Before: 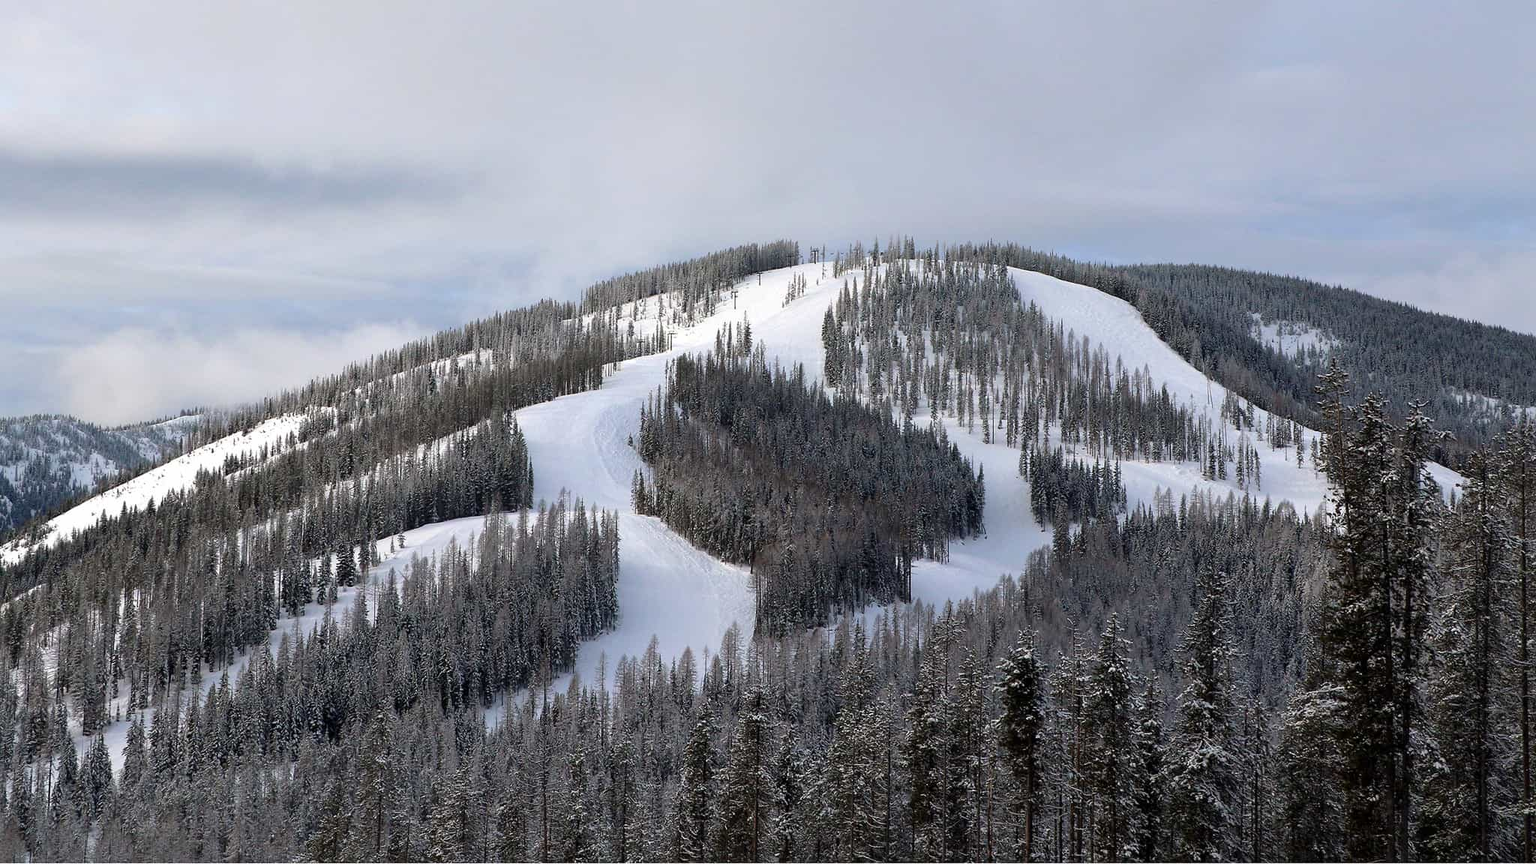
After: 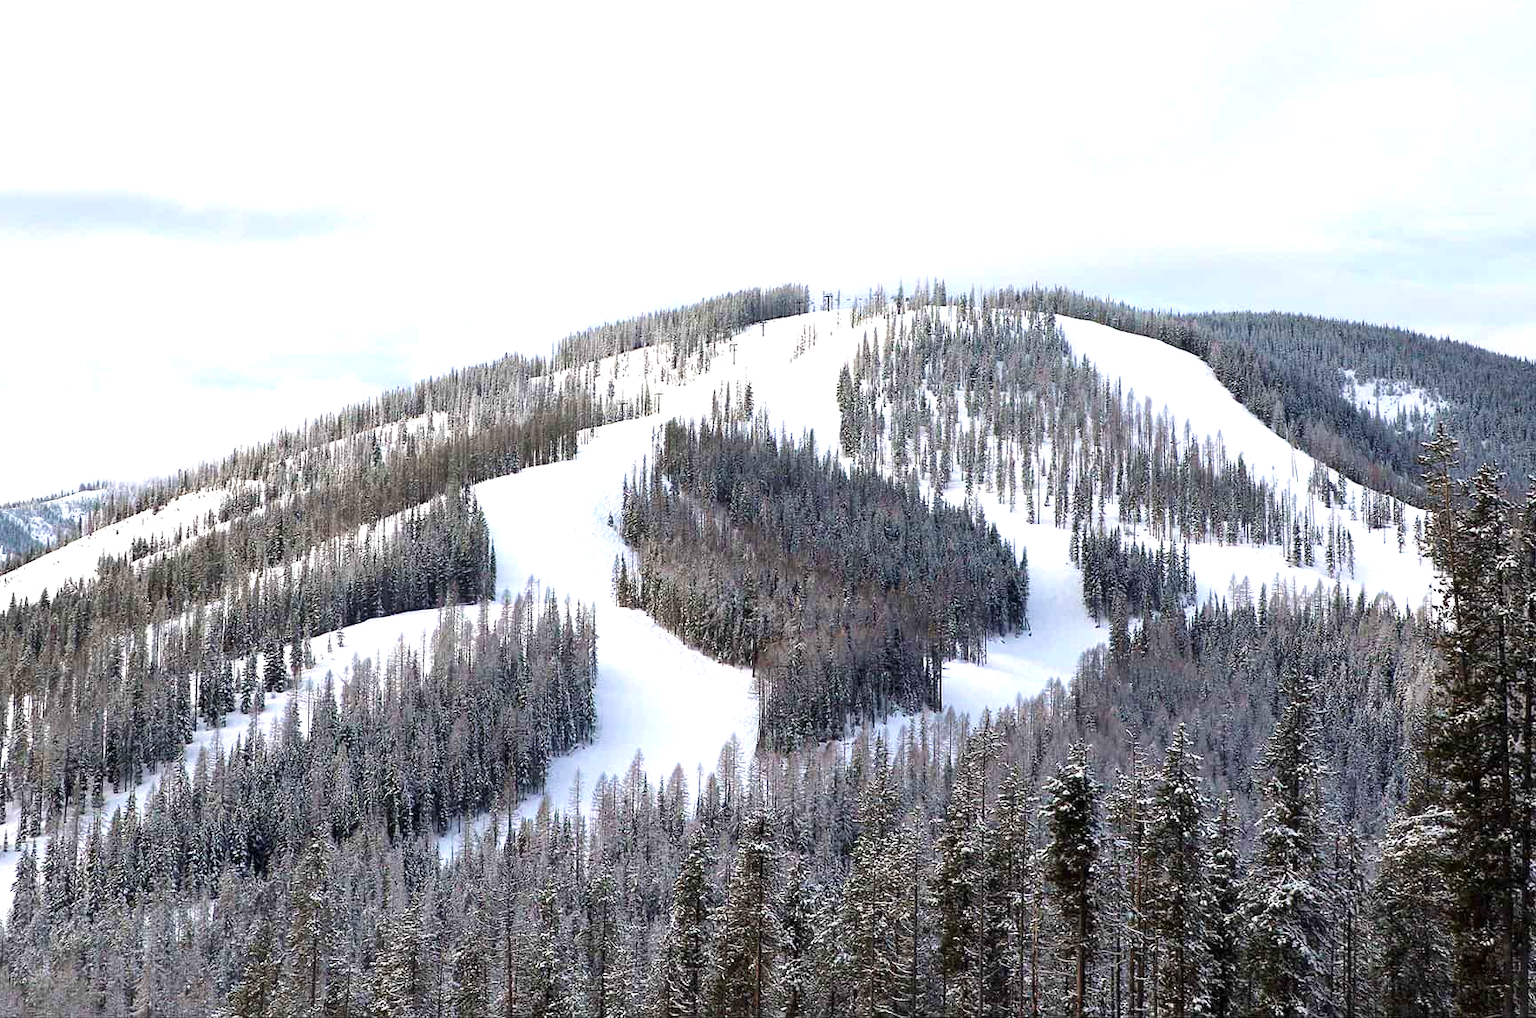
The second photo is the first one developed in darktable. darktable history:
velvia: on, module defaults
exposure: black level correction 0, exposure 1.097 EV, compensate highlight preservation false
crop: left 7.392%, right 7.849%
